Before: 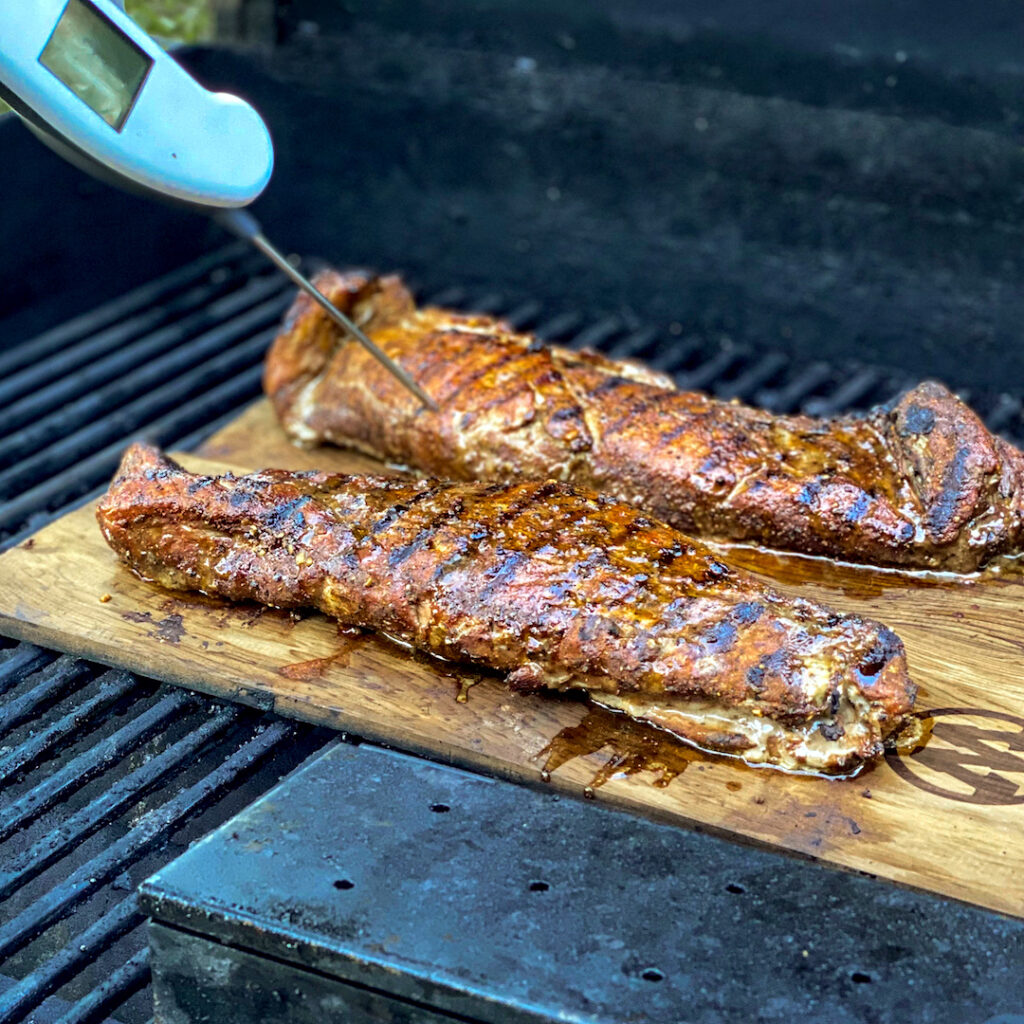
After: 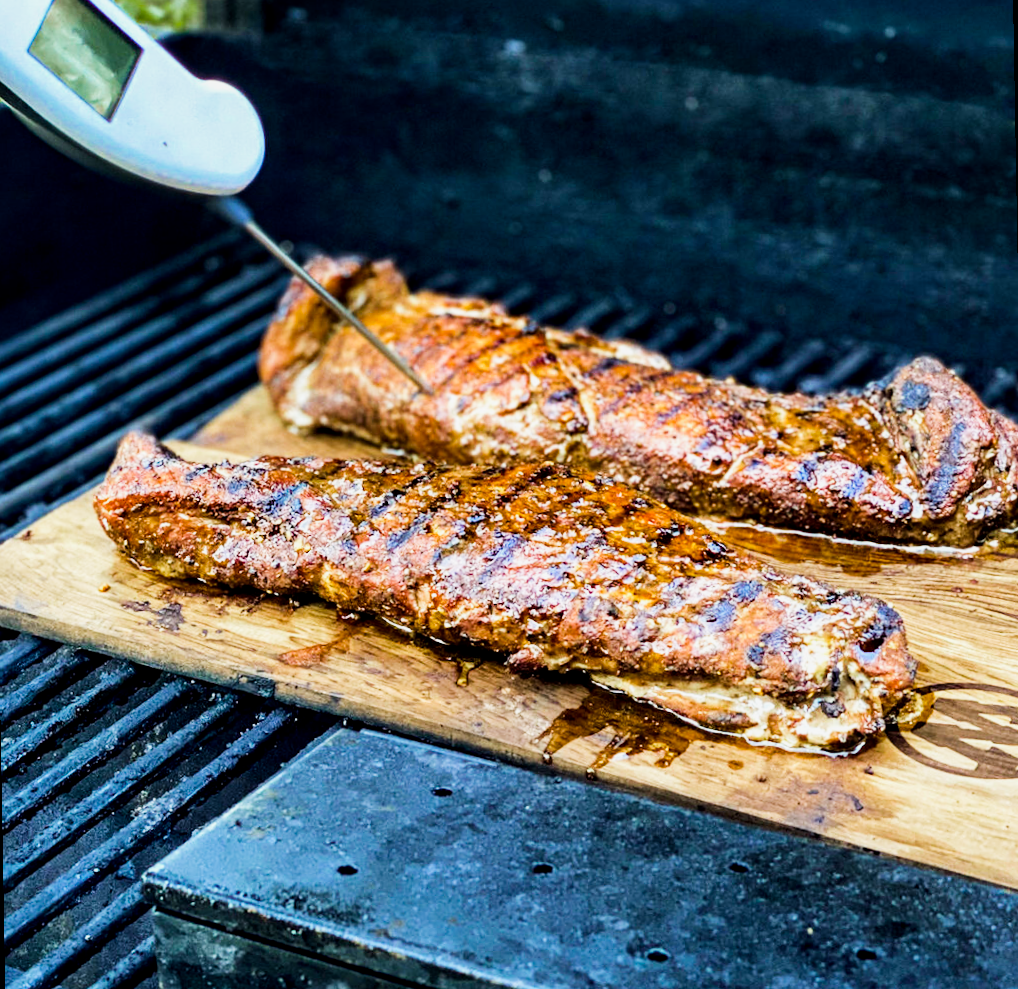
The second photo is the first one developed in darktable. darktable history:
local contrast: highlights 100%, shadows 100%, detail 120%, midtone range 0.2
rotate and perspective: rotation -1°, crop left 0.011, crop right 0.989, crop top 0.025, crop bottom 0.975
exposure: black level correction 0, exposure 0.4 EV, compensate exposure bias true, compensate highlight preservation false
sigmoid: contrast 1.8
